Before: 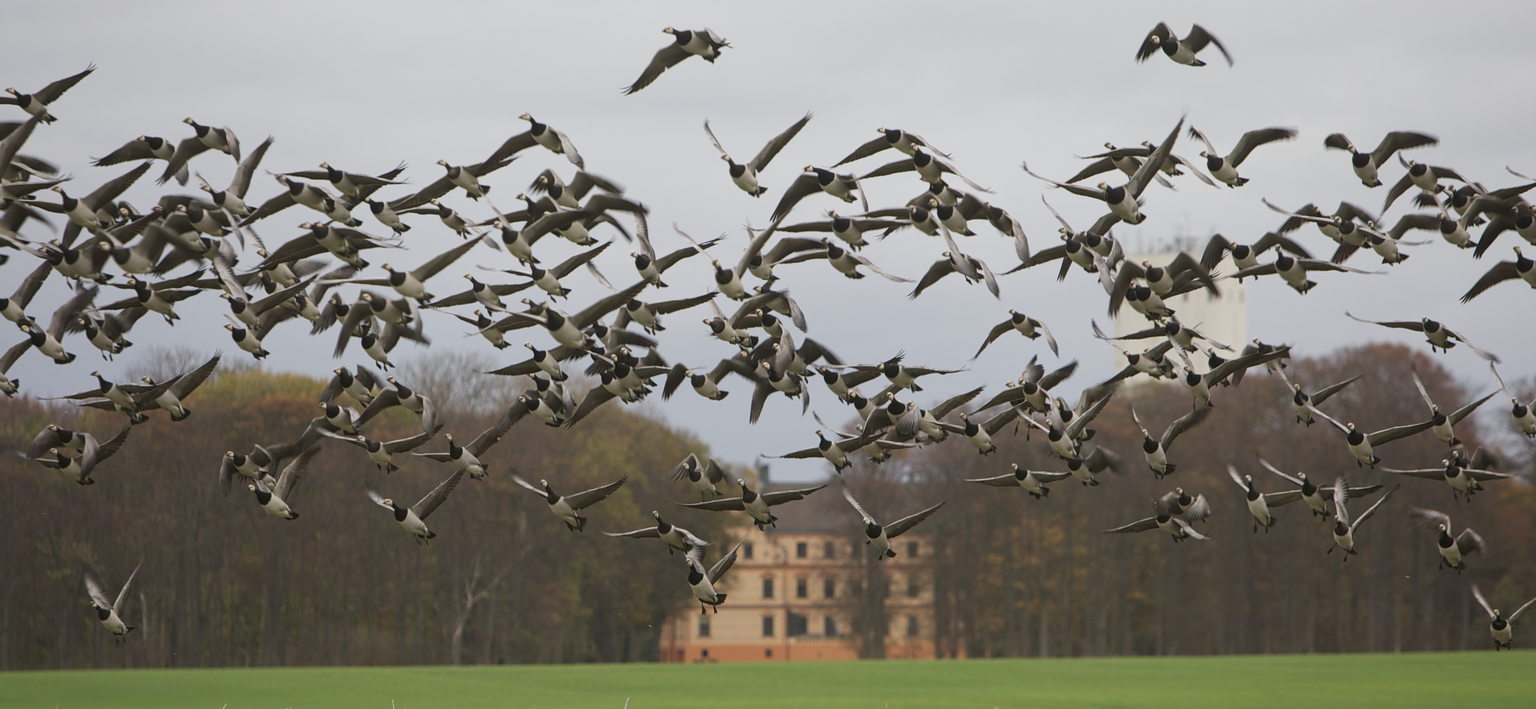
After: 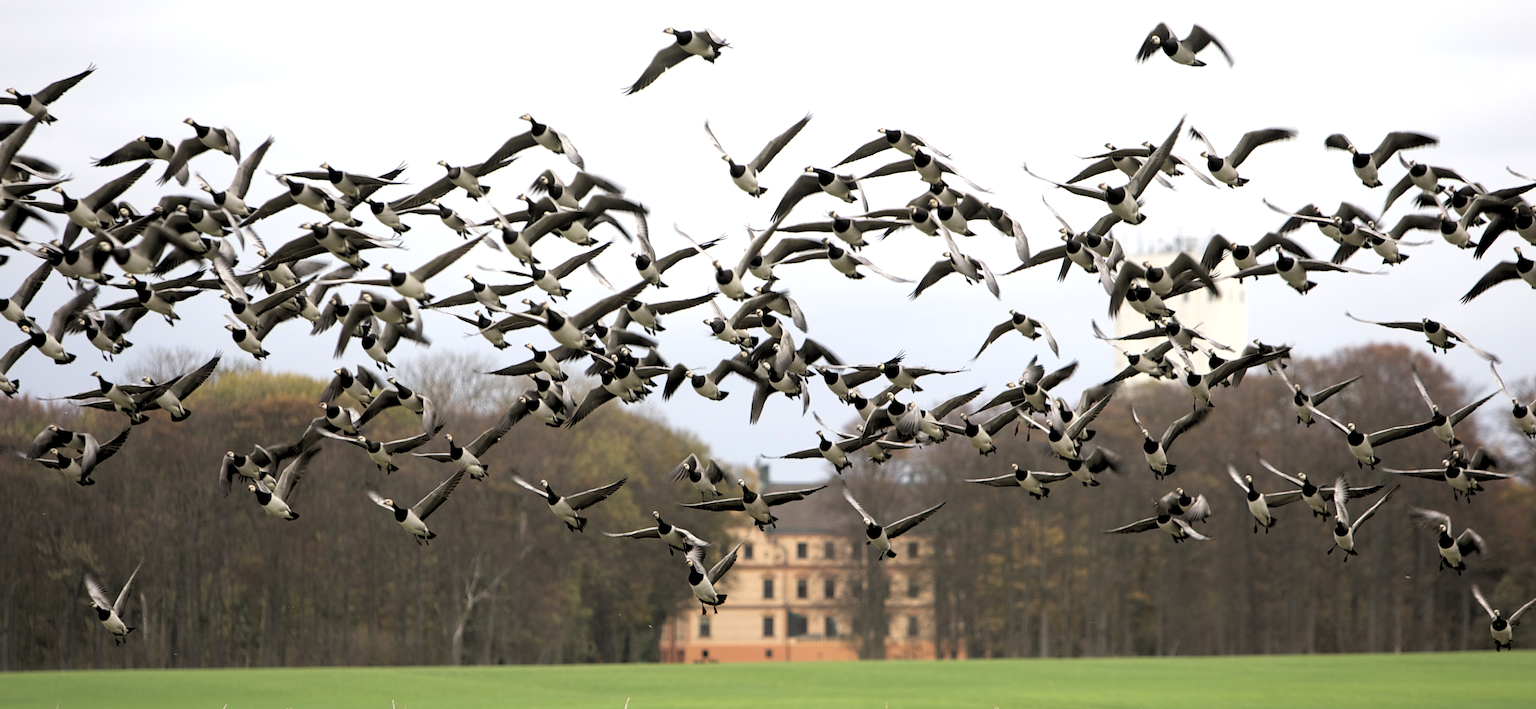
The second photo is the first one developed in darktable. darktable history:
rgb levels: levels [[0.034, 0.472, 0.904], [0, 0.5, 1], [0, 0.5, 1]]
exposure: black level correction 0, exposure 0.7 EV, compensate exposure bias true, compensate highlight preservation false
